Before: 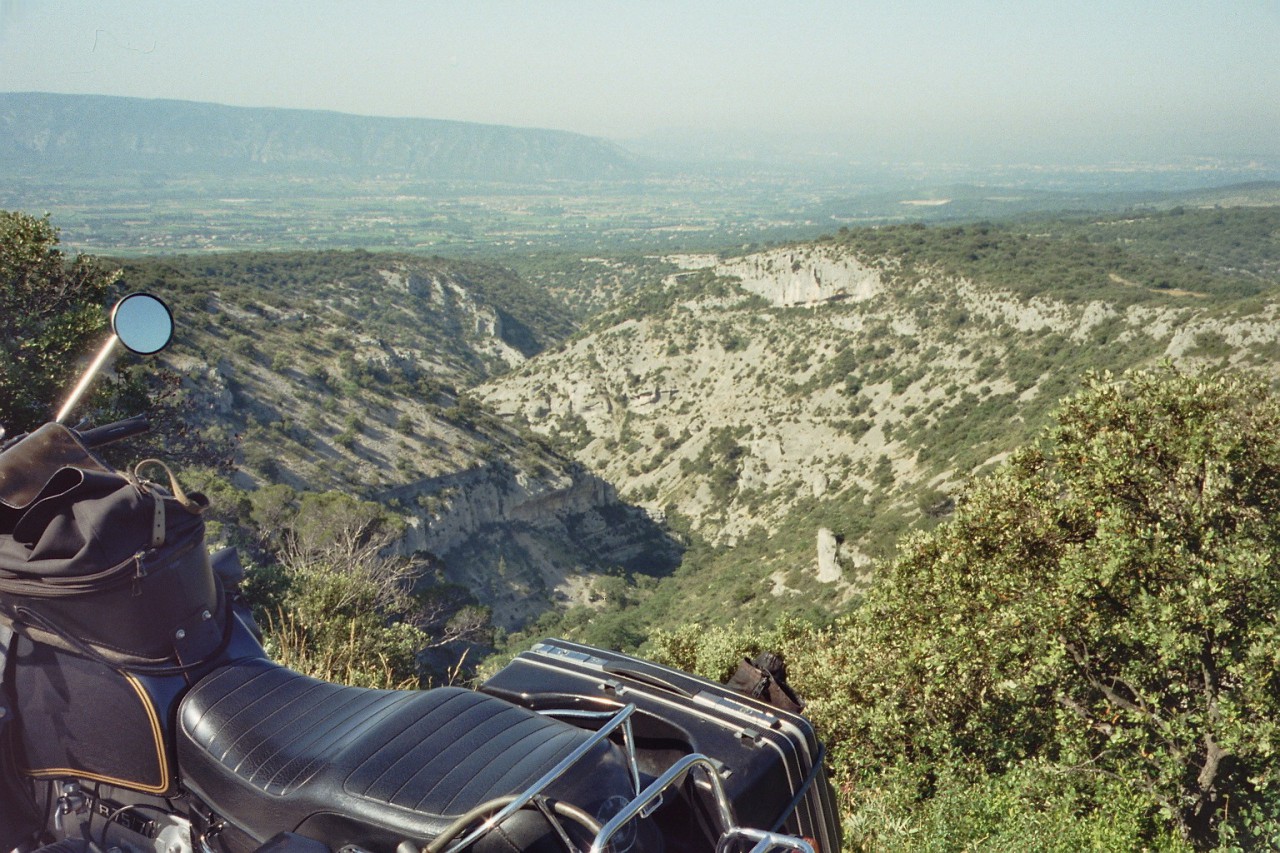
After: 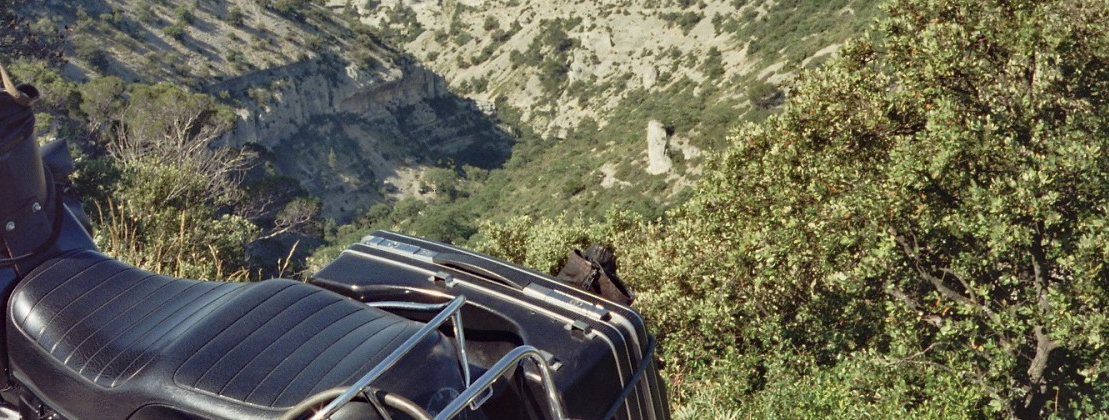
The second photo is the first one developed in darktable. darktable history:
haze removal: compatibility mode true, adaptive false
contrast brightness saturation: saturation -0.056
crop and rotate: left 13.301%, top 47.833%, bottom 2.866%
